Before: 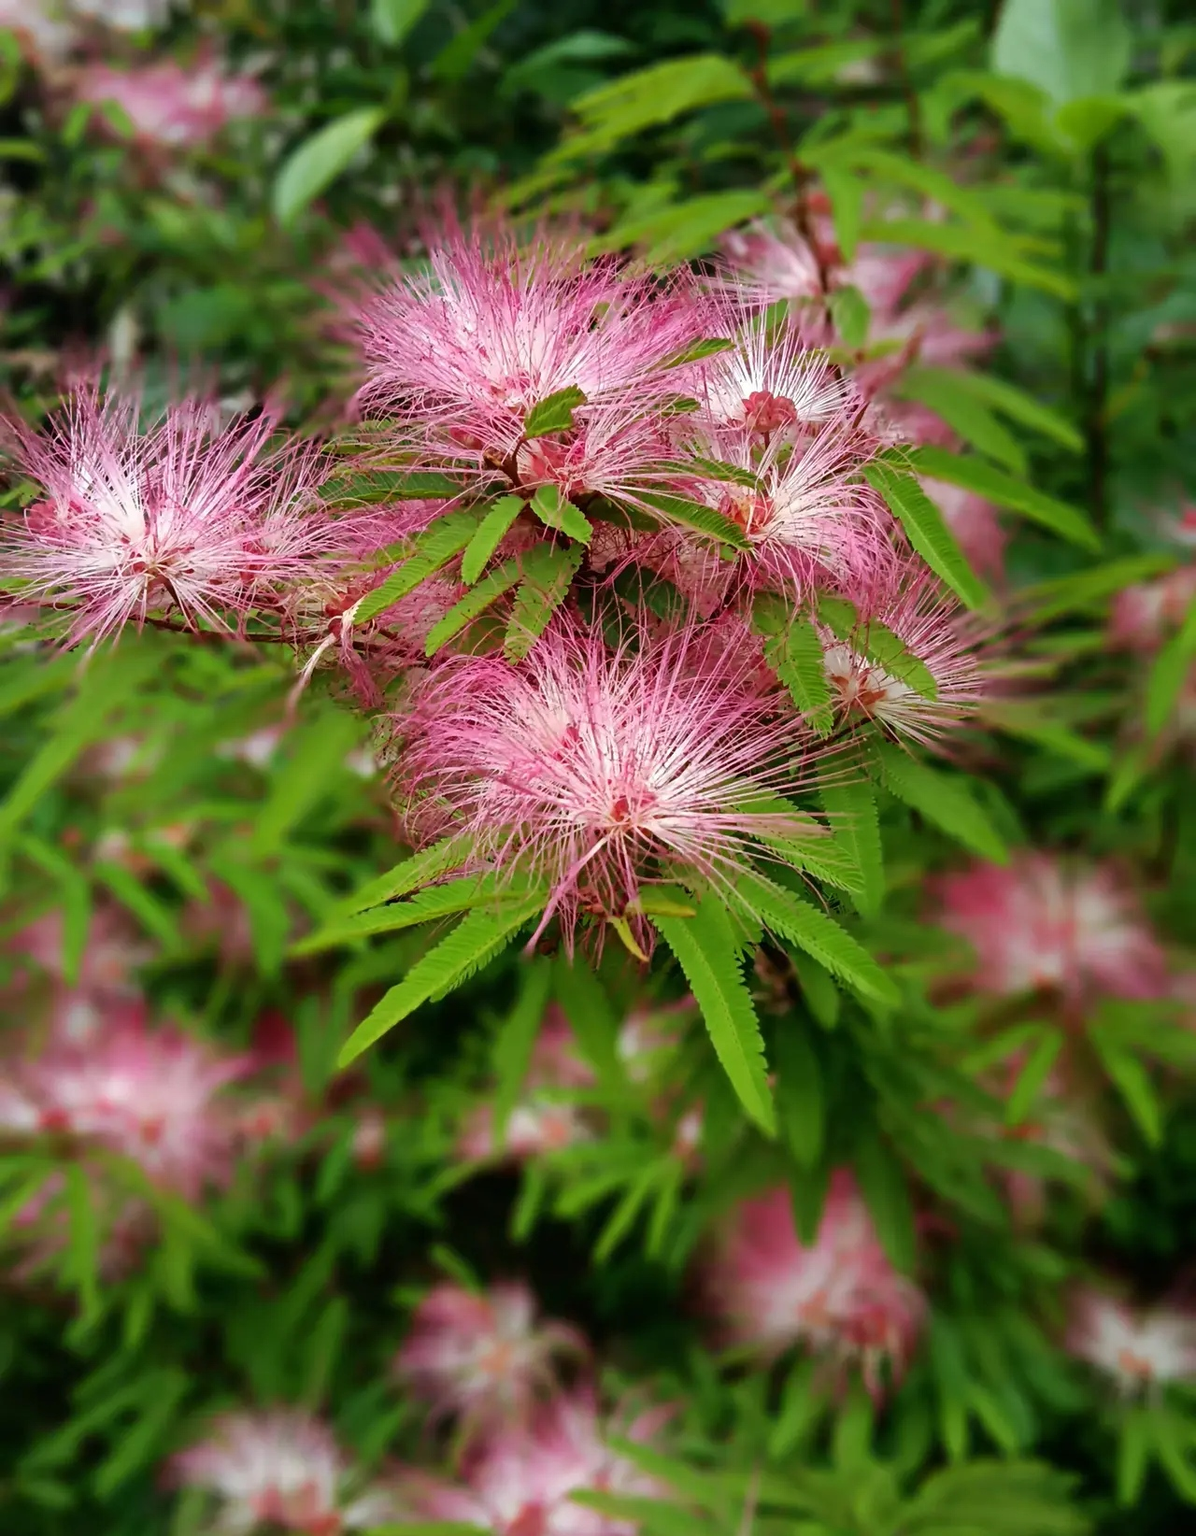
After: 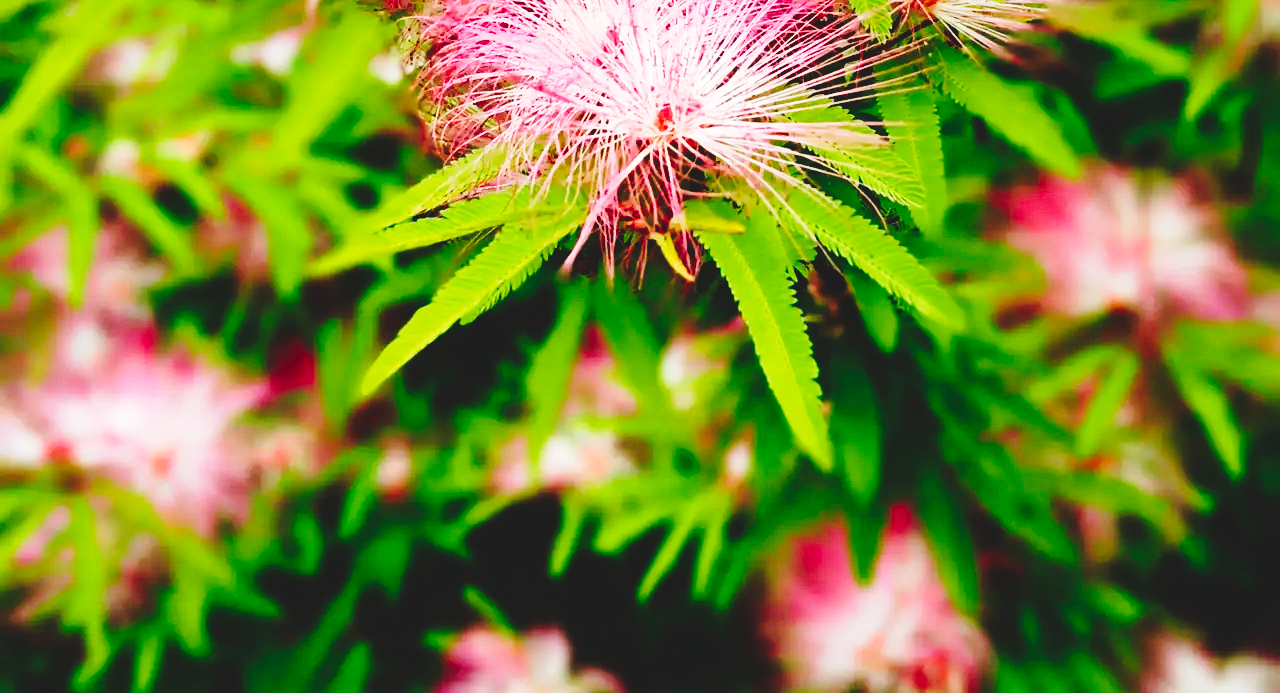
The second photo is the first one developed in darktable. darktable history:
tone curve: curves: ch0 [(0, 0) (0.003, 0.108) (0.011, 0.108) (0.025, 0.108) (0.044, 0.113) (0.069, 0.113) (0.1, 0.121) (0.136, 0.136) (0.177, 0.16) (0.224, 0.192) (0.277, 0.246) (0.335, 0.324) (0.399, 0.419) (0.468, 0.518) (0.543, 0.622) (0.623, 0.721) (0.709, 0.815) (0.801, 0.893) (0.898, 0.949) (1, 1)], preserve colors none
crop: top 45.551%, bottom 12.262%
base curve: curves: ch0 [(0, 0) (0.028, 0.03) (0.121, 0.232) (0.46, 0.748) (0.859, 0.968) (1, 1)], preserve colors none
